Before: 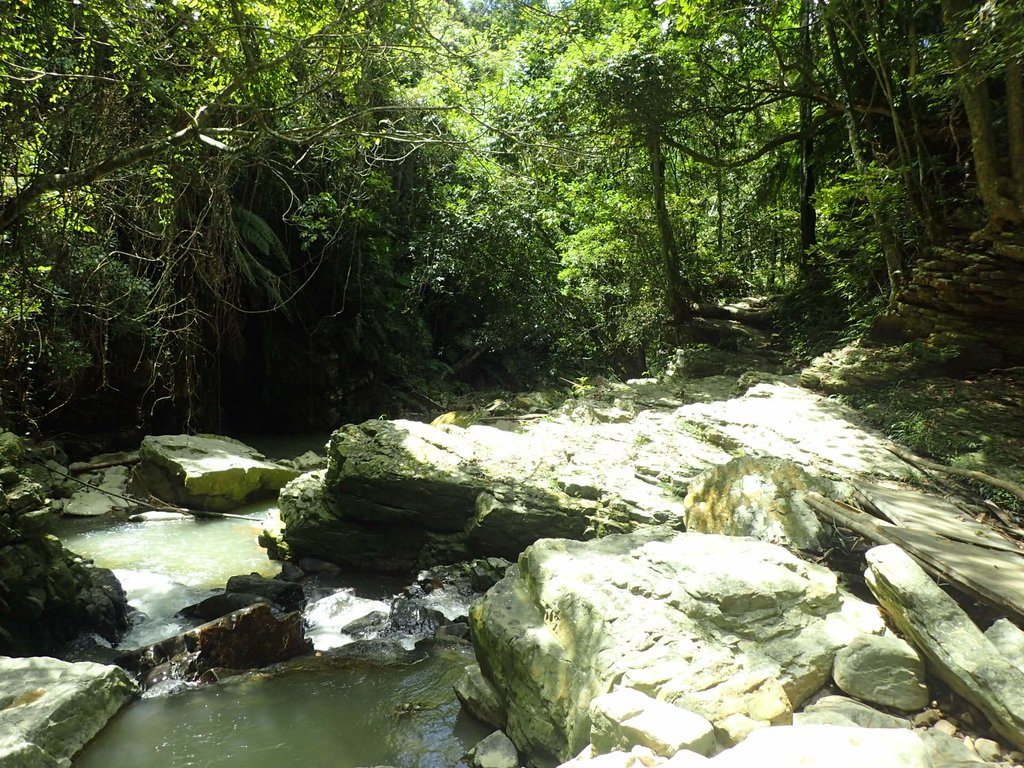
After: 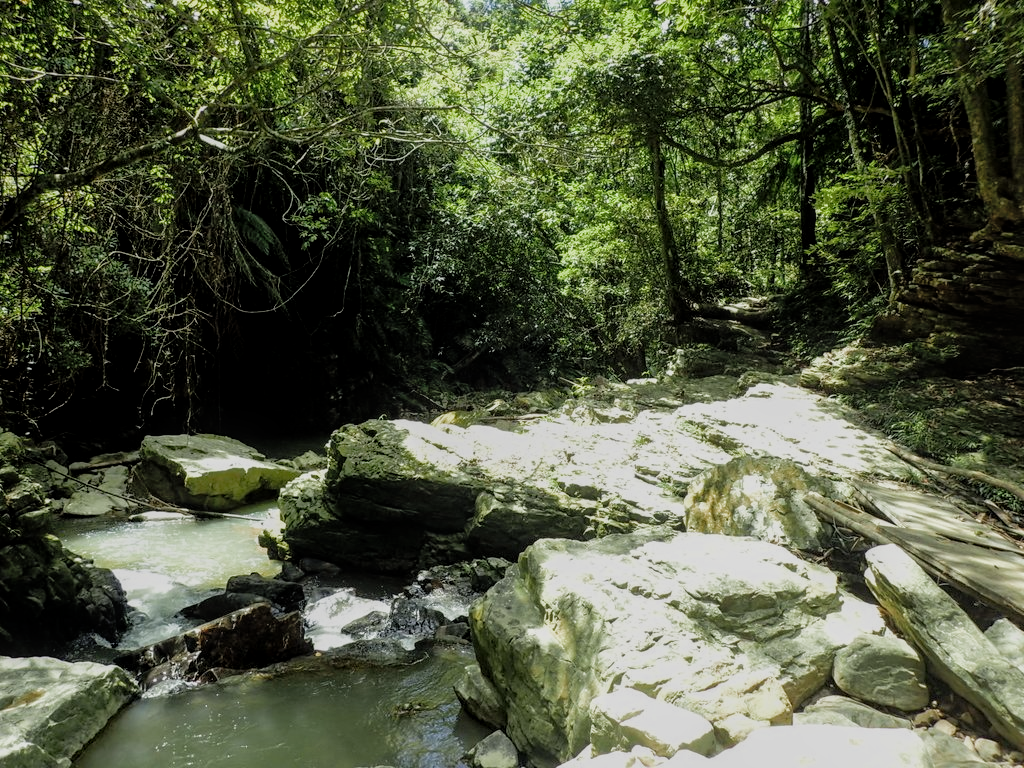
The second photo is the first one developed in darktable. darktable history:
shadows and highlights: on, module defaults
filmic rgb: middle gray luminance 21.52%, black relative exposure -14.05 EV, white relative exposure 2.98 EV, target black luminance 0%, hardness 8.88, latitude 60.04%, contrast 1.21, highlights saturation mix 5.31%, shadows ↔ highlights balance 40.73%, add noise in highlights 0.001, color science v3 (2019), use custom middle-gray values true, contrast in highlights soft
local contrast: on, module defaults
